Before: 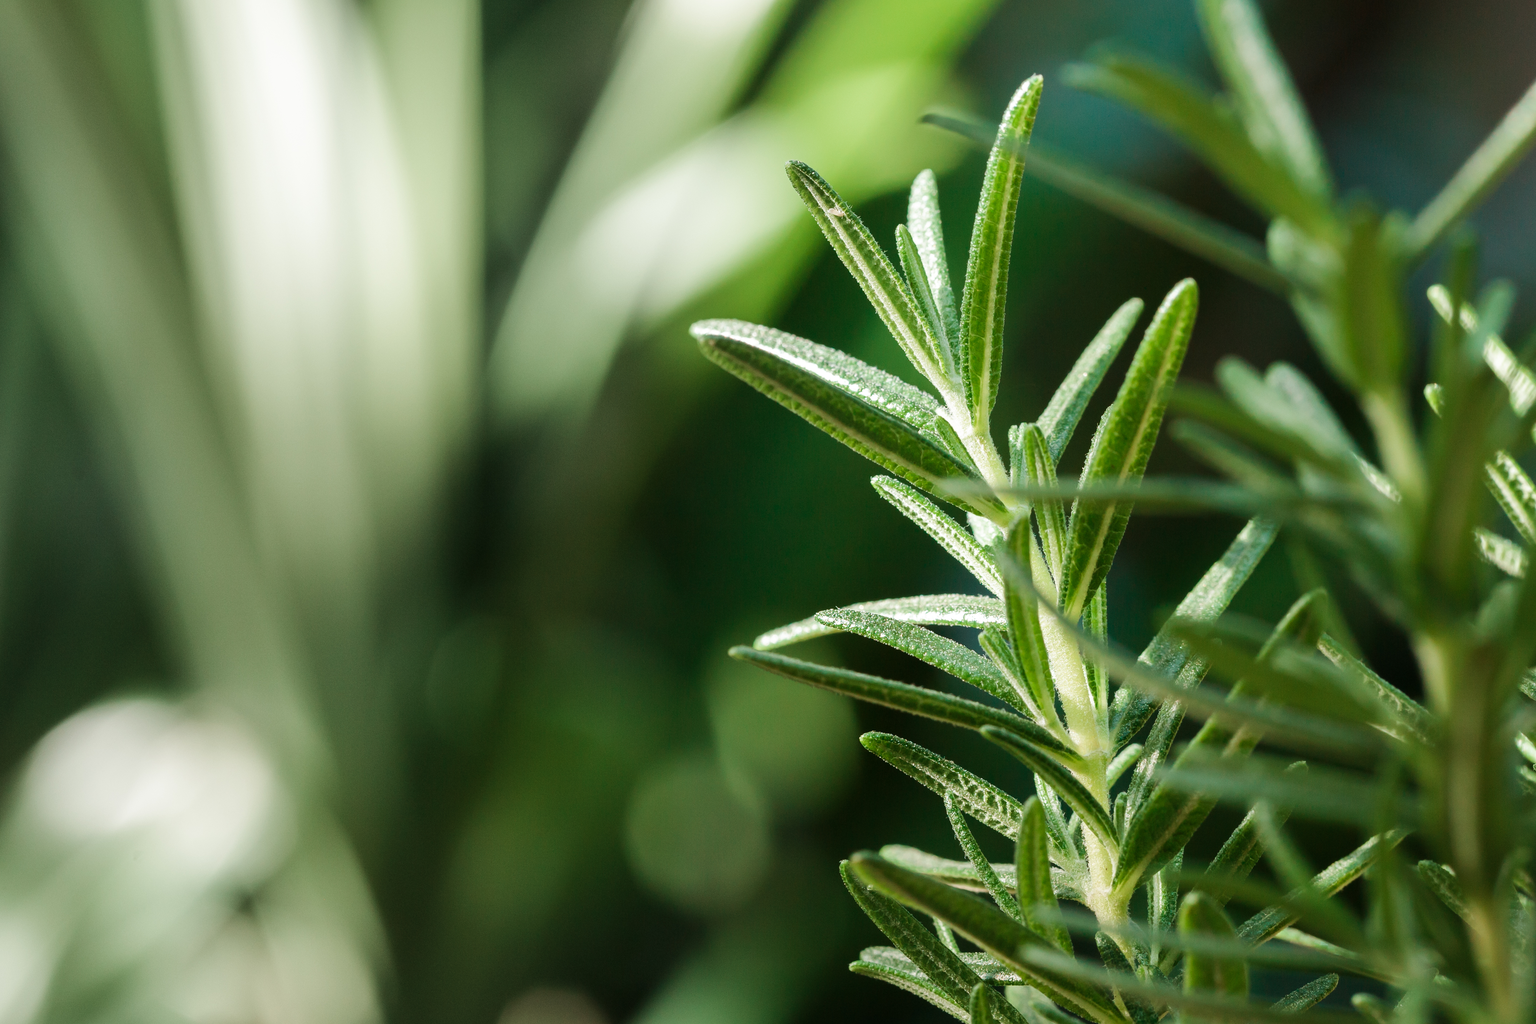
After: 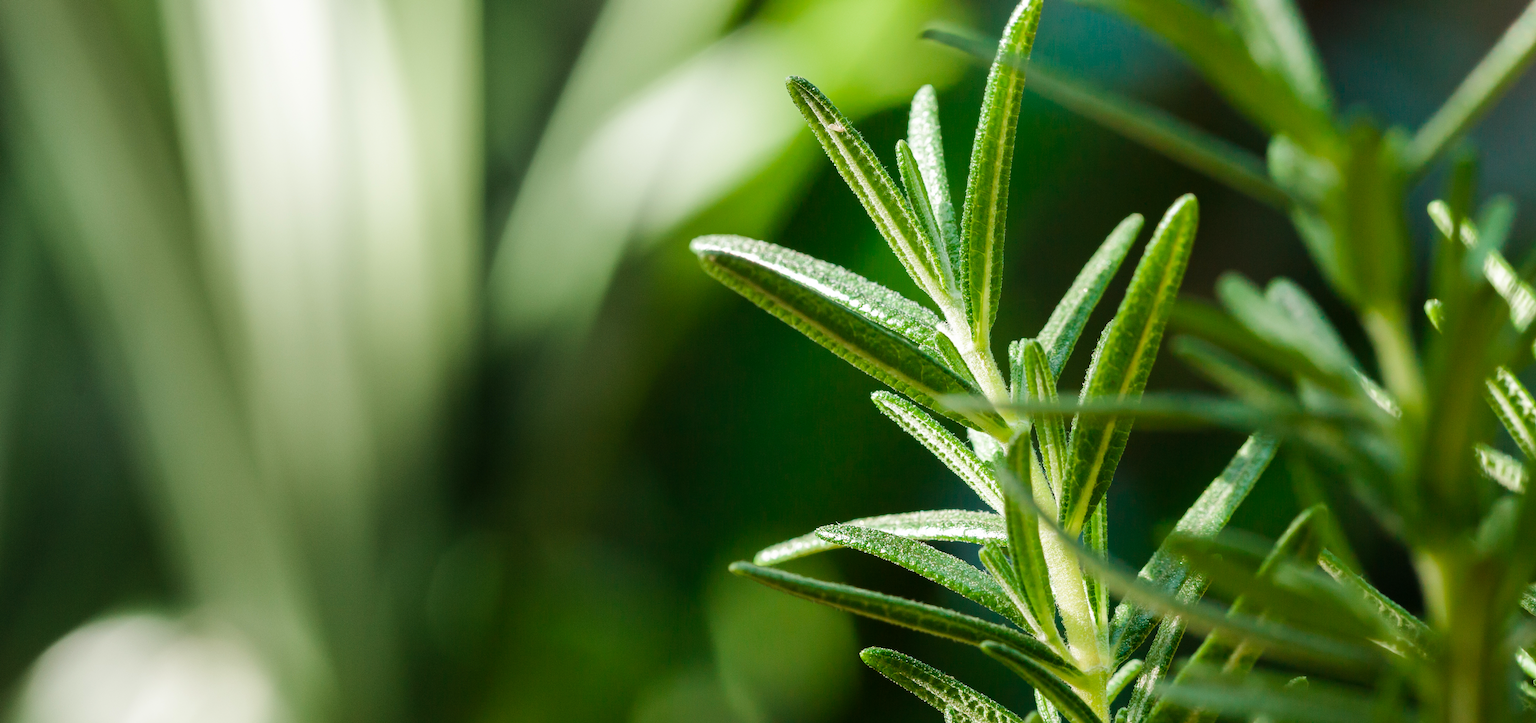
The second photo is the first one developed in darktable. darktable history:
color balance rgb: perceptual saturation grading › global saturation 30%
color correction: saturation 0.98
crop and rotate: top 8.293%, bottom 20.996%
